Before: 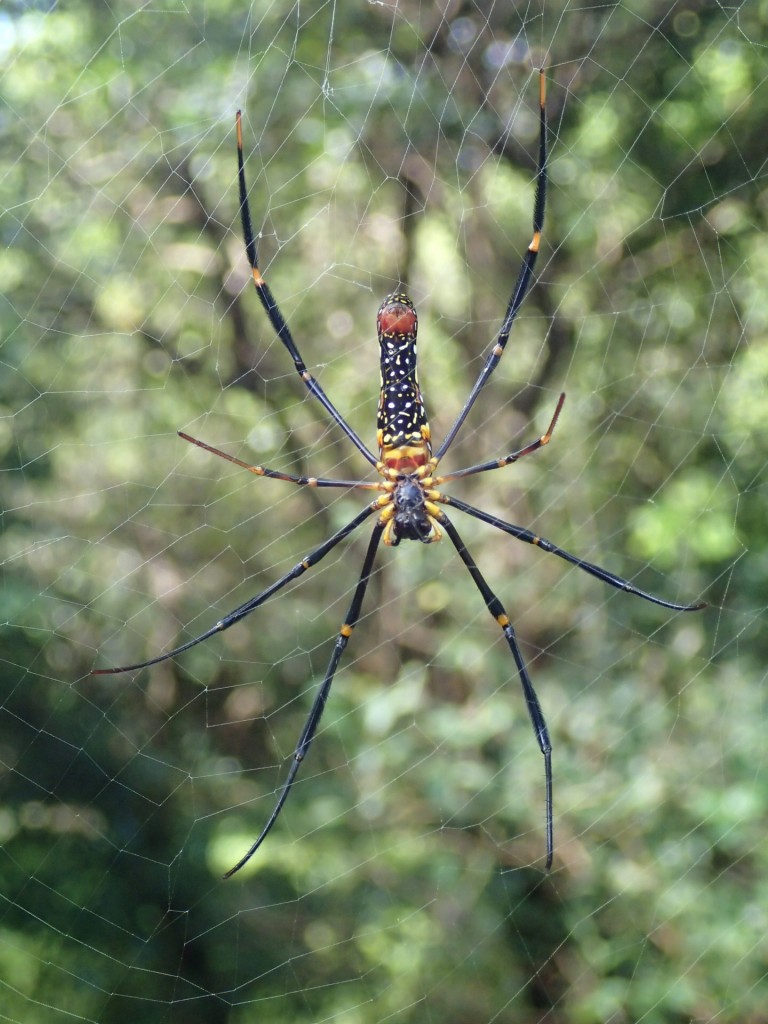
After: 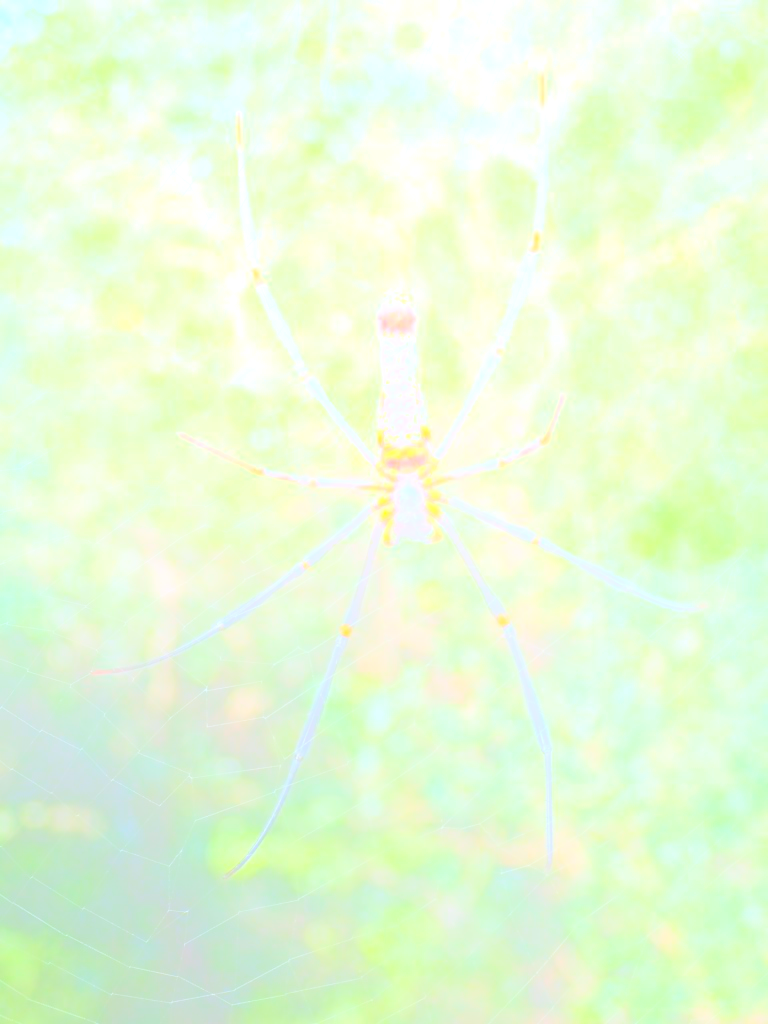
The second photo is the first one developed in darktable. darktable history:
white balance: red 0.976, blue 1.04
bloom: size 85%, threshold 5%, strength 85%
contrast brightness saturation: contrast 0.16, saturation 0.32
